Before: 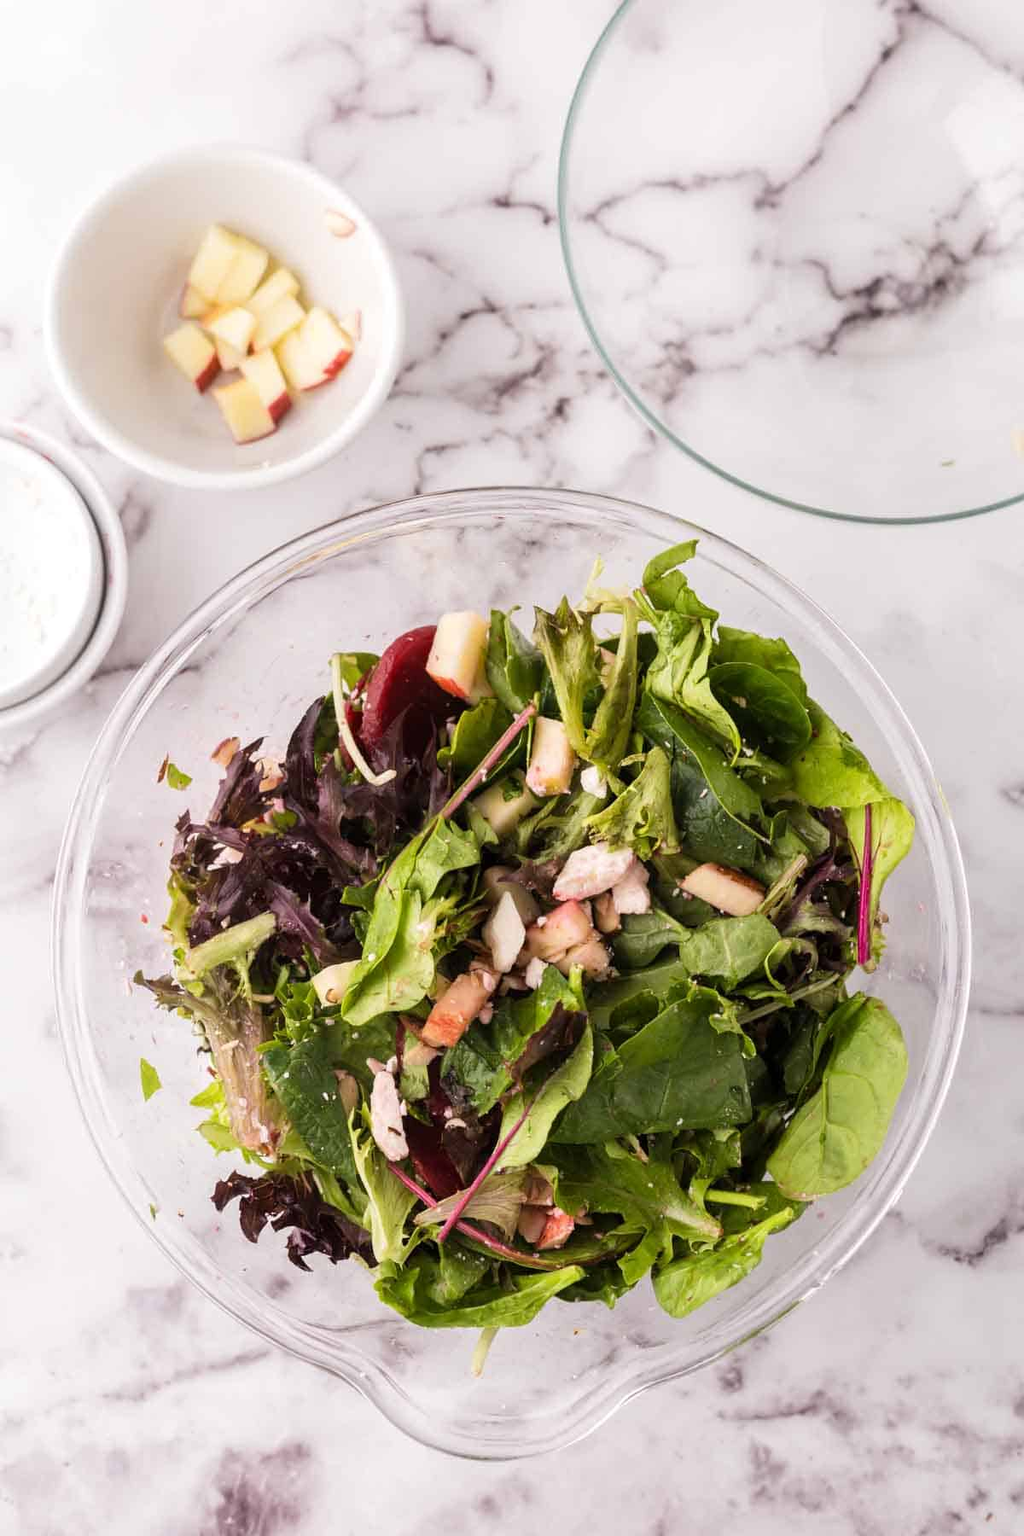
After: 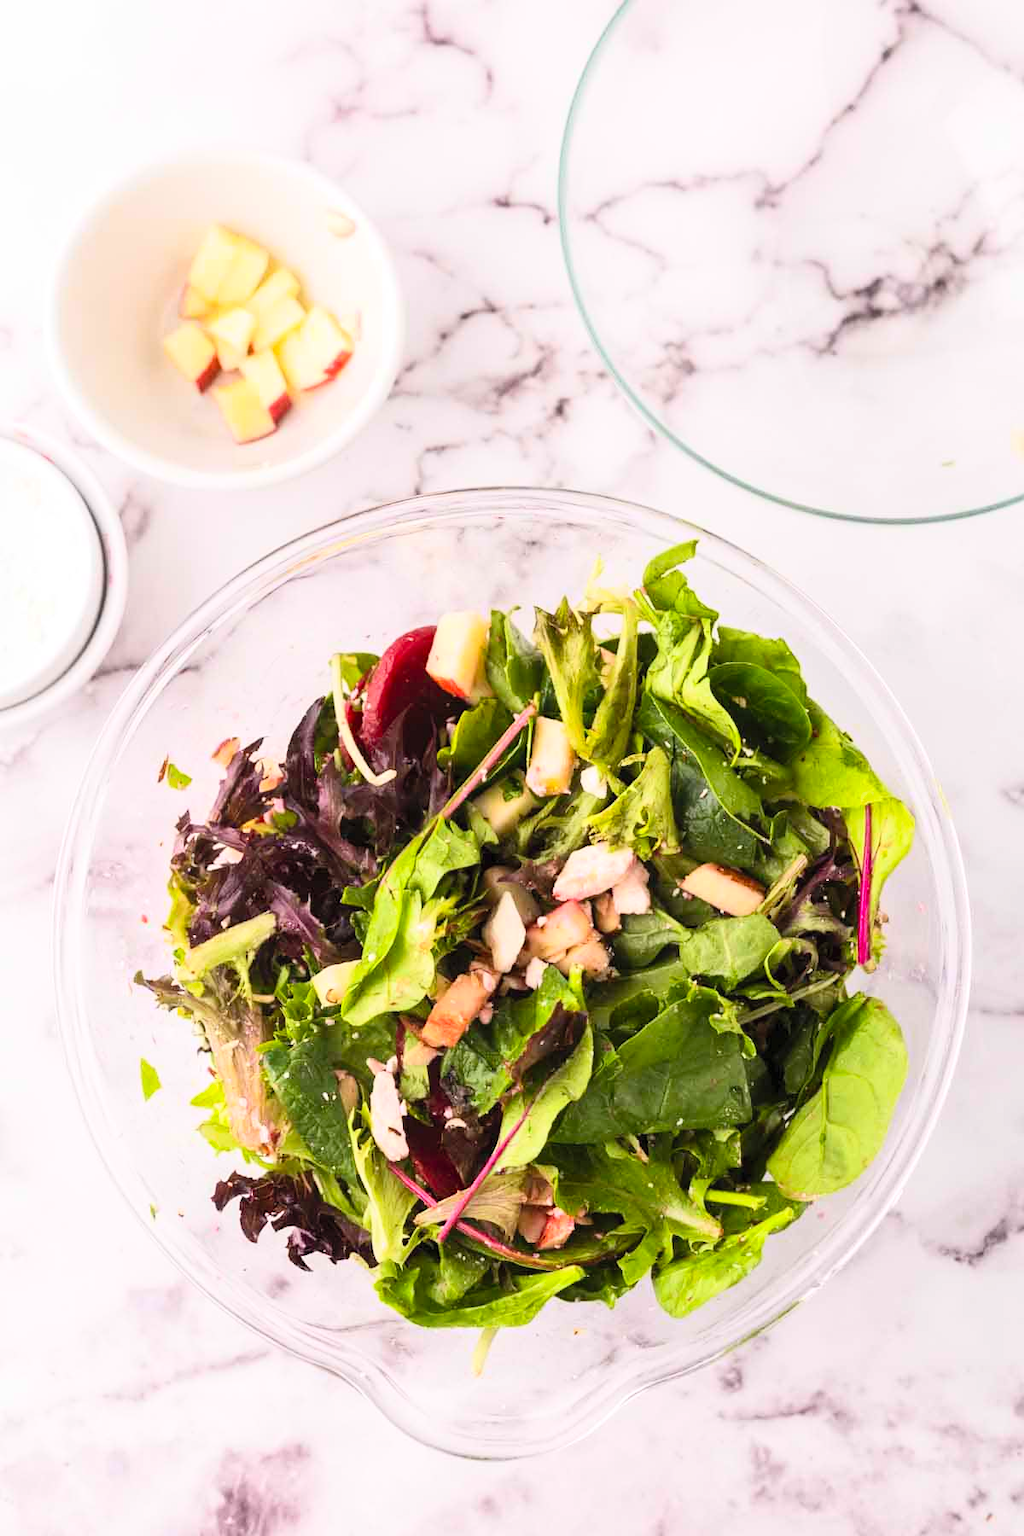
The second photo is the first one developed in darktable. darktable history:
contrast brightness saturation: contrast 0.236, brightness 0.254, saturation 0.387
